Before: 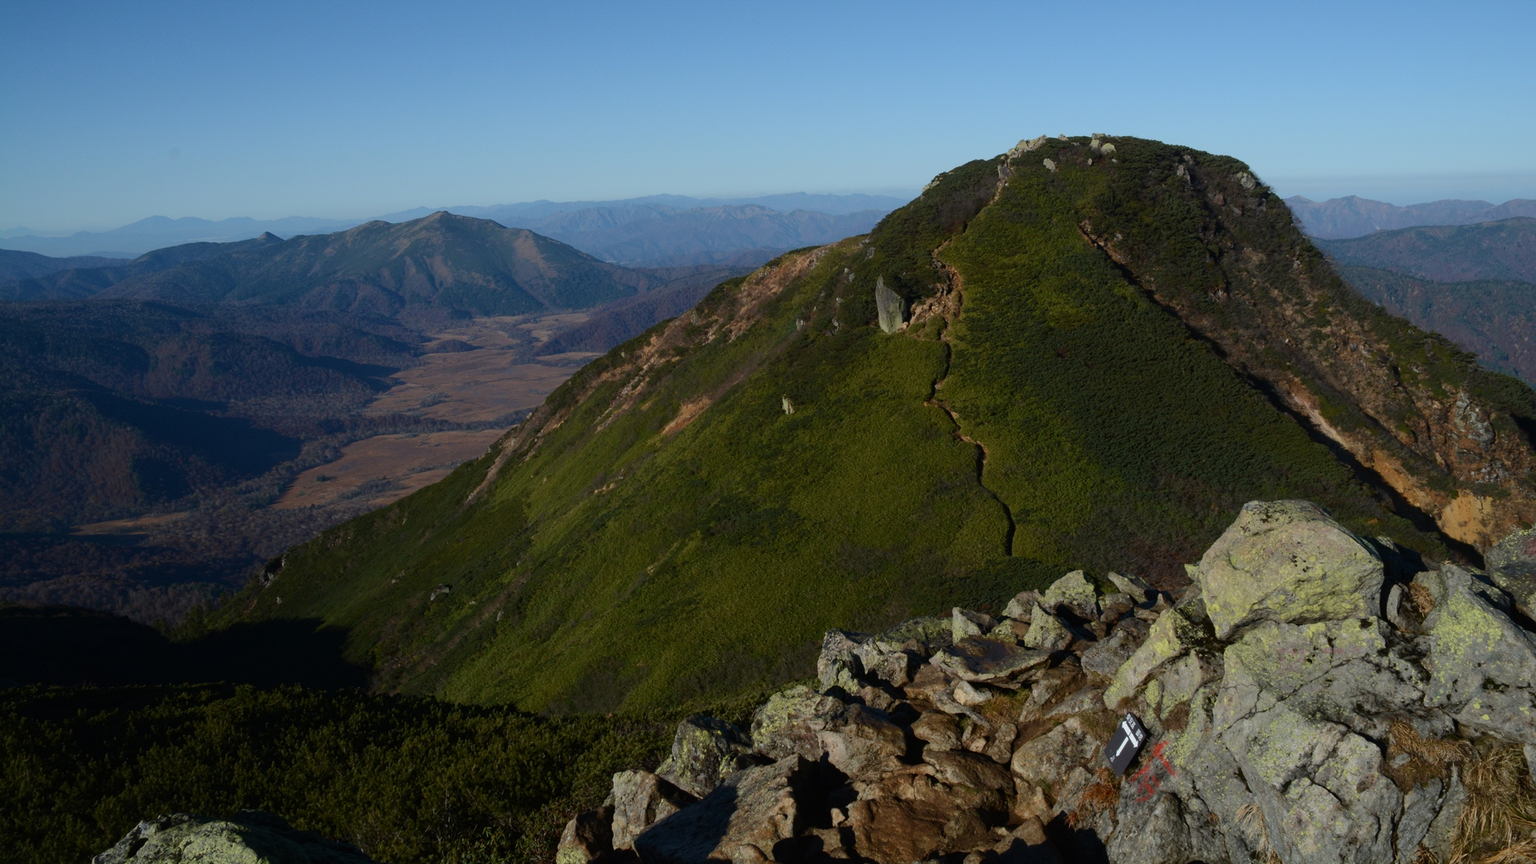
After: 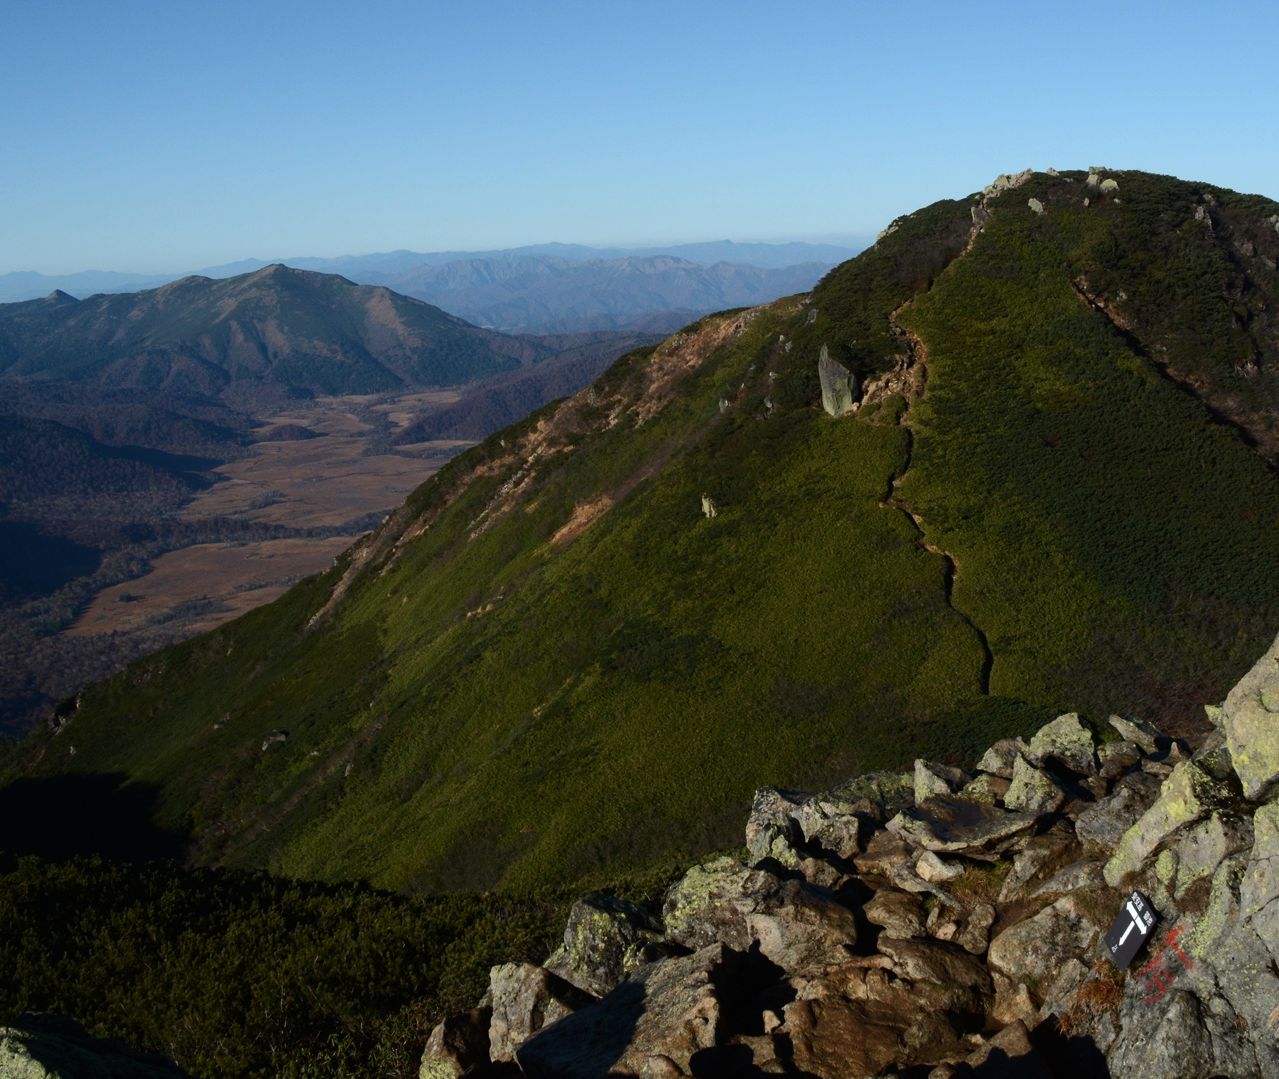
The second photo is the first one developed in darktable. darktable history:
white balance: red 1.009, blue 0.985
crop and rotate: left 14.385%, right 18.948%
tone equalizer: -8 EV -0.417 EV, -7 EV -0.389 EV, -6 EV -0.333 EV, -5 EV -0.222 EV, -3 EV 0.222 EV, -2 EV 0.333 EV, -1 EV 0.389 EV, +0 EV 0.417 EV, edges refinement/feathering 500, mask exposure compensation -1.57 EV, preserve details no
